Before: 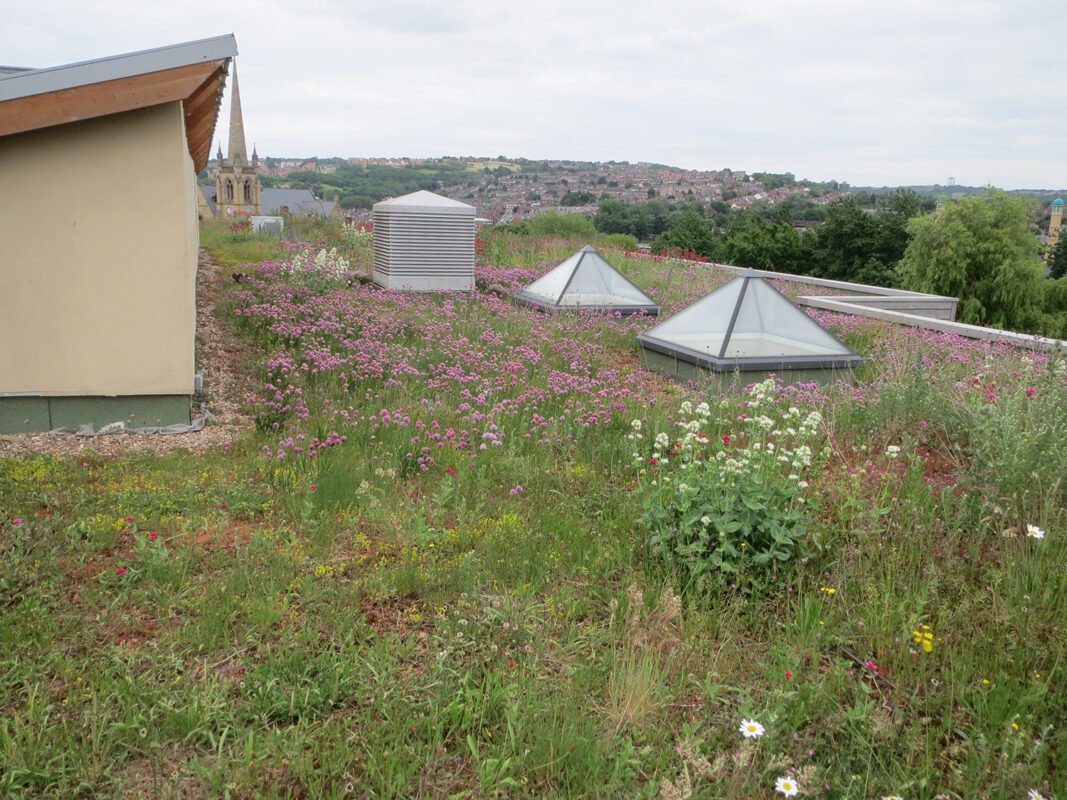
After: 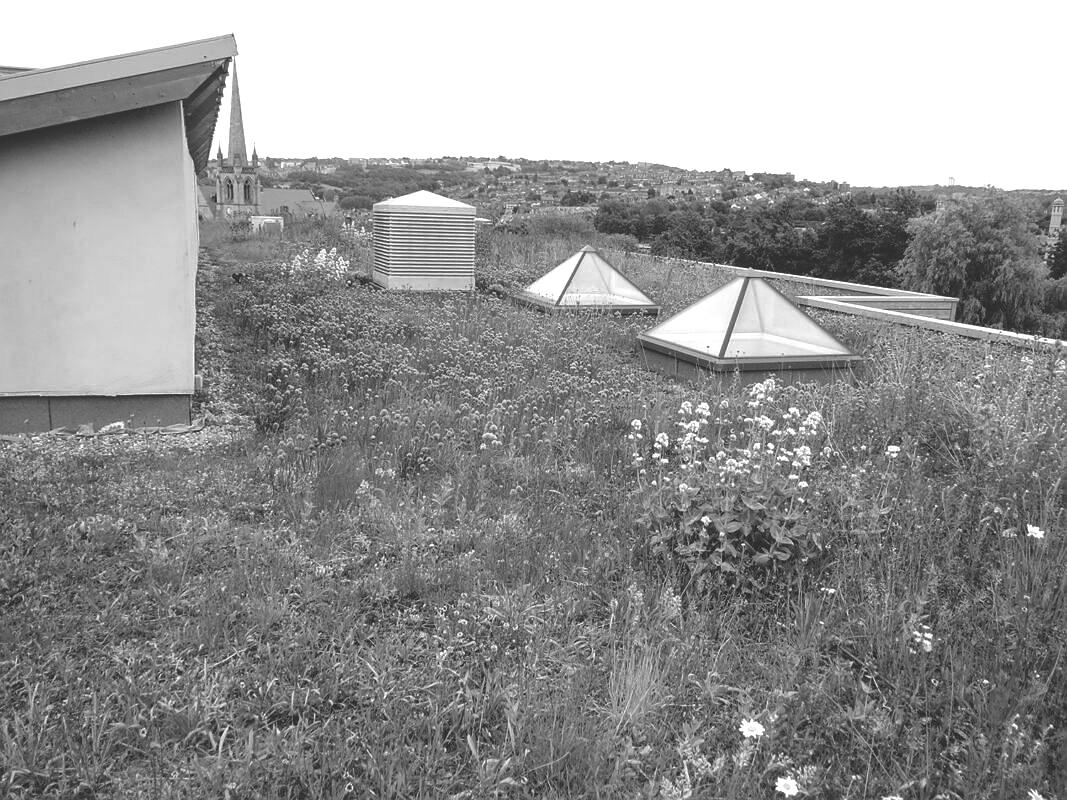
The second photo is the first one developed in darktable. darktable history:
monochrome: a -35.87, b 49.73, size 1.7
local contrast: highlights 100%, shadows 100%, detail 120%, midtone range 0.2
exposure: exposure 0.6 EV, compensate highlight preservation false
rgb curve: curves: ch0 [(0, 0.186) (0.314, 0.284) (0.775, 0.708) (1, 1)], compensate middle gray true, preserve colors none
sharpen: radius 0.969, amount 0.604
